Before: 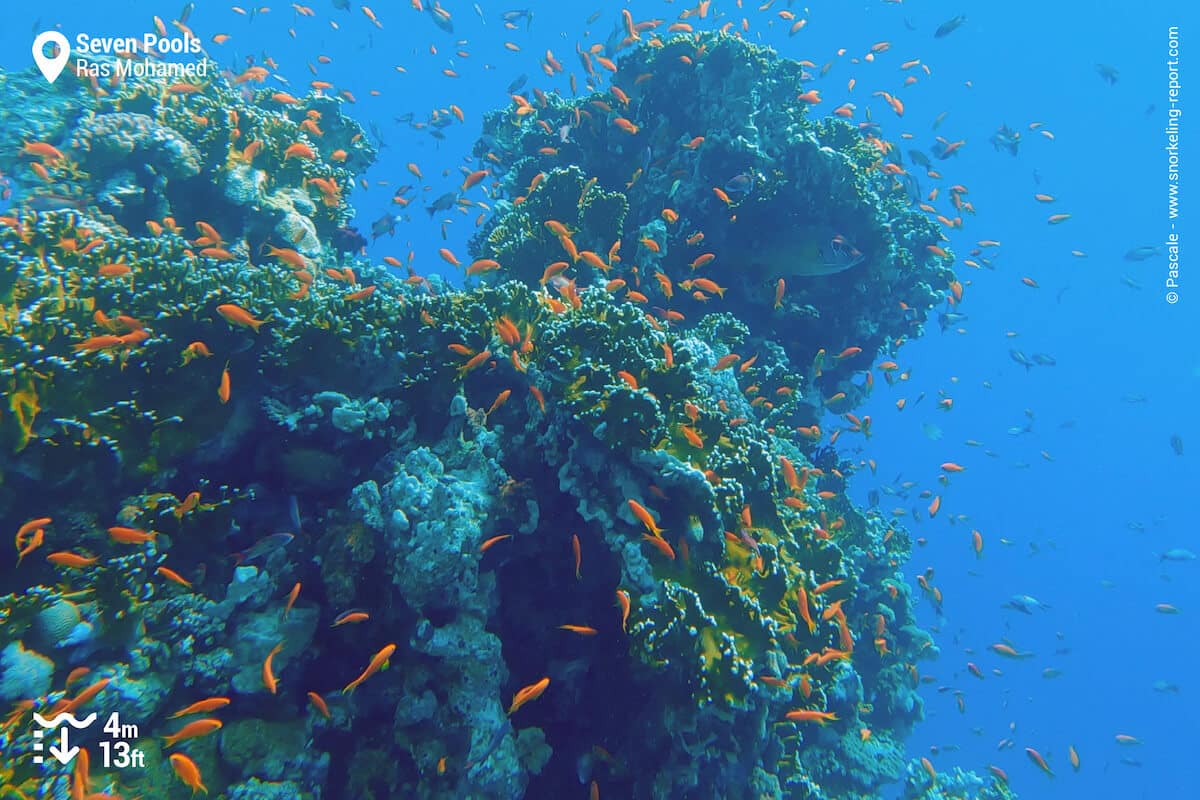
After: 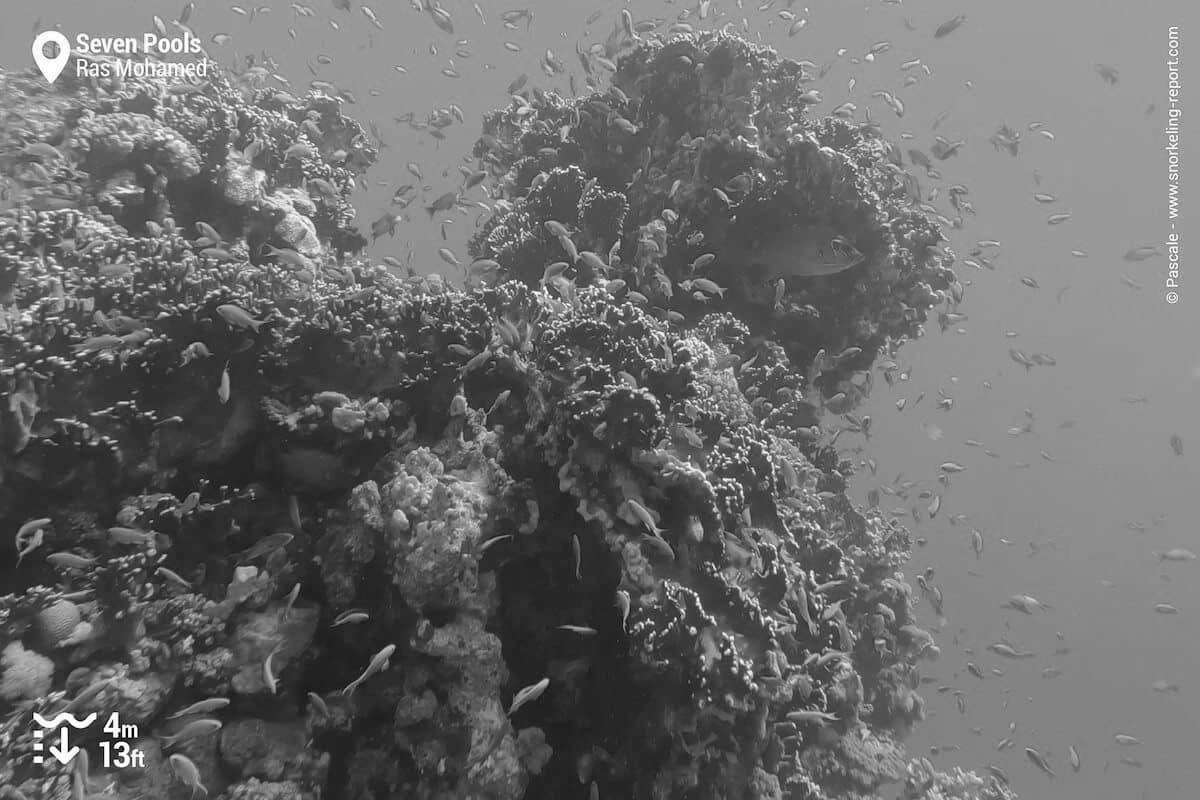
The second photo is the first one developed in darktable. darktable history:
color zones: curves: ch0 [(0, 0.5) (0.125, 0.4) (0.25, 0.5) (0.375, 0.4) (0.5, 0.4) (0.625, 0.6) (0.75, 0.6) (0.875, 0.5)]; ch1 [(0, 0.35) (0.125, 0.45) (0.25, 0.35) (0.375, 0.35) (0.5, 0.35) (0.625, 0.35) (0.75, 0.45) (0.875, 0.35)]; ch2 [(0, 0.6) (0.125, 0.5) (0.25, 0.5) (0.375, 0.6) (0.5, 0.6) (0.625, 0.5) (0.75, 0.5) (0.875, 0.5)]
color contrast: green-magenta contrast 0, blue-yellow contrast 0
